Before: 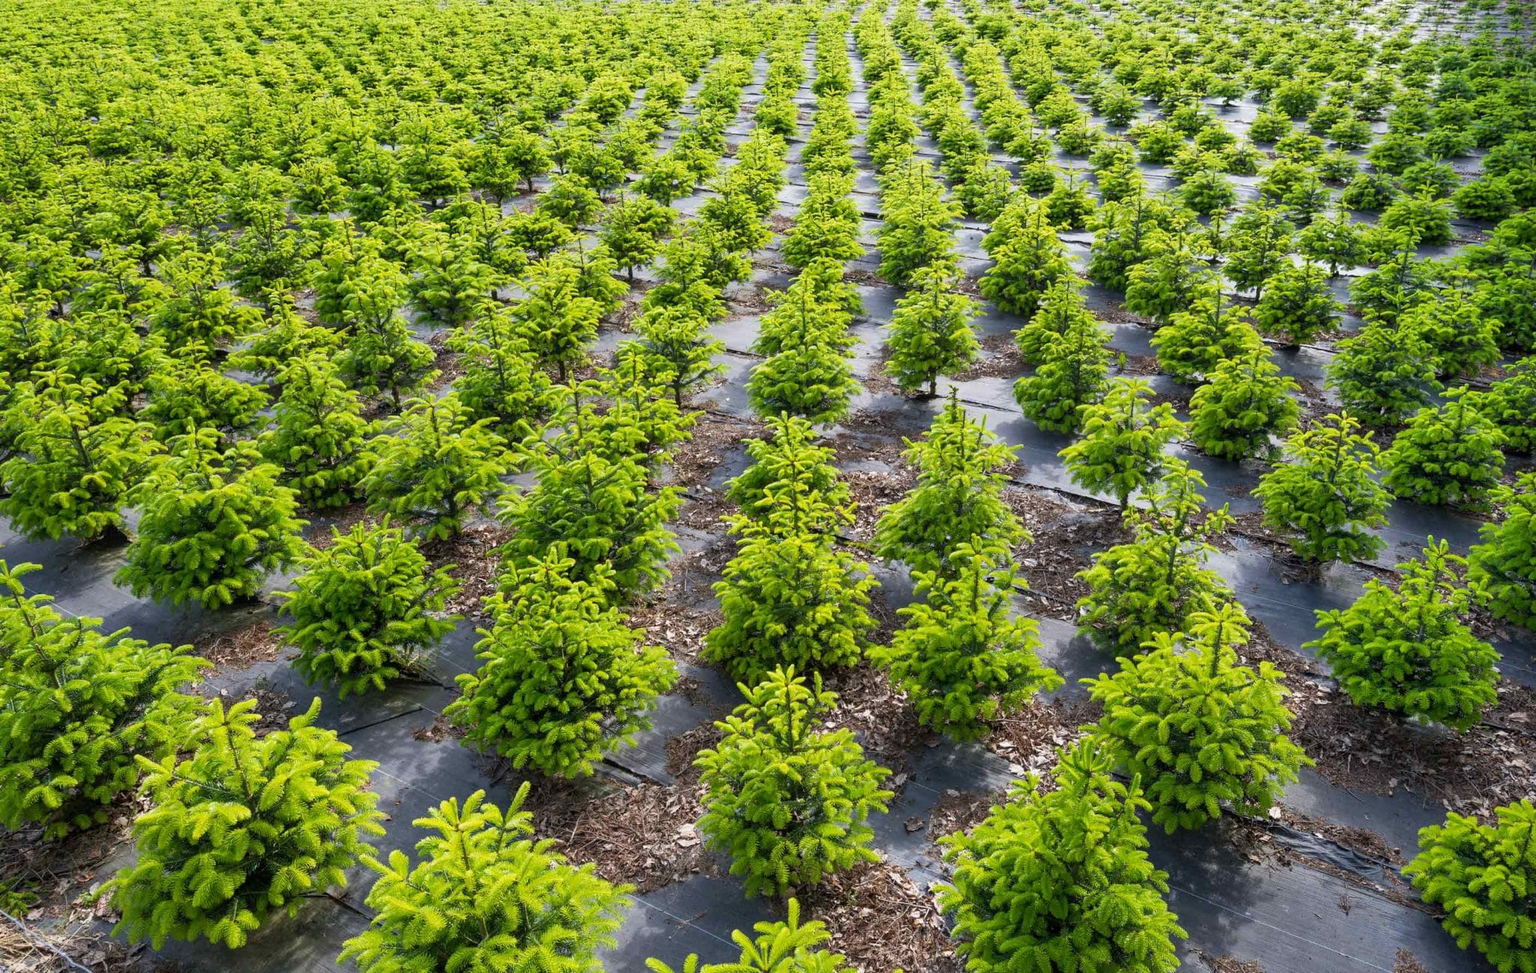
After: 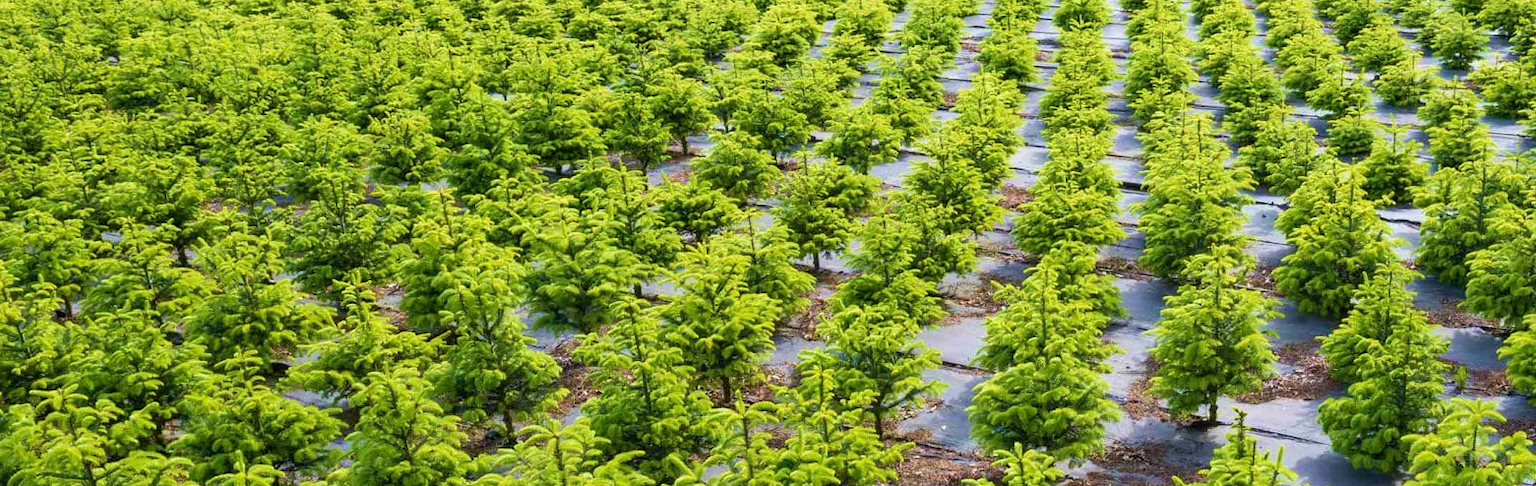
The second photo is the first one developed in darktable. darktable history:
crop: left 0.579%, top 7.627%, right 23.167%, bottom 54.275%
velvia: strength 67.07%, mid-tones bias 0.972
